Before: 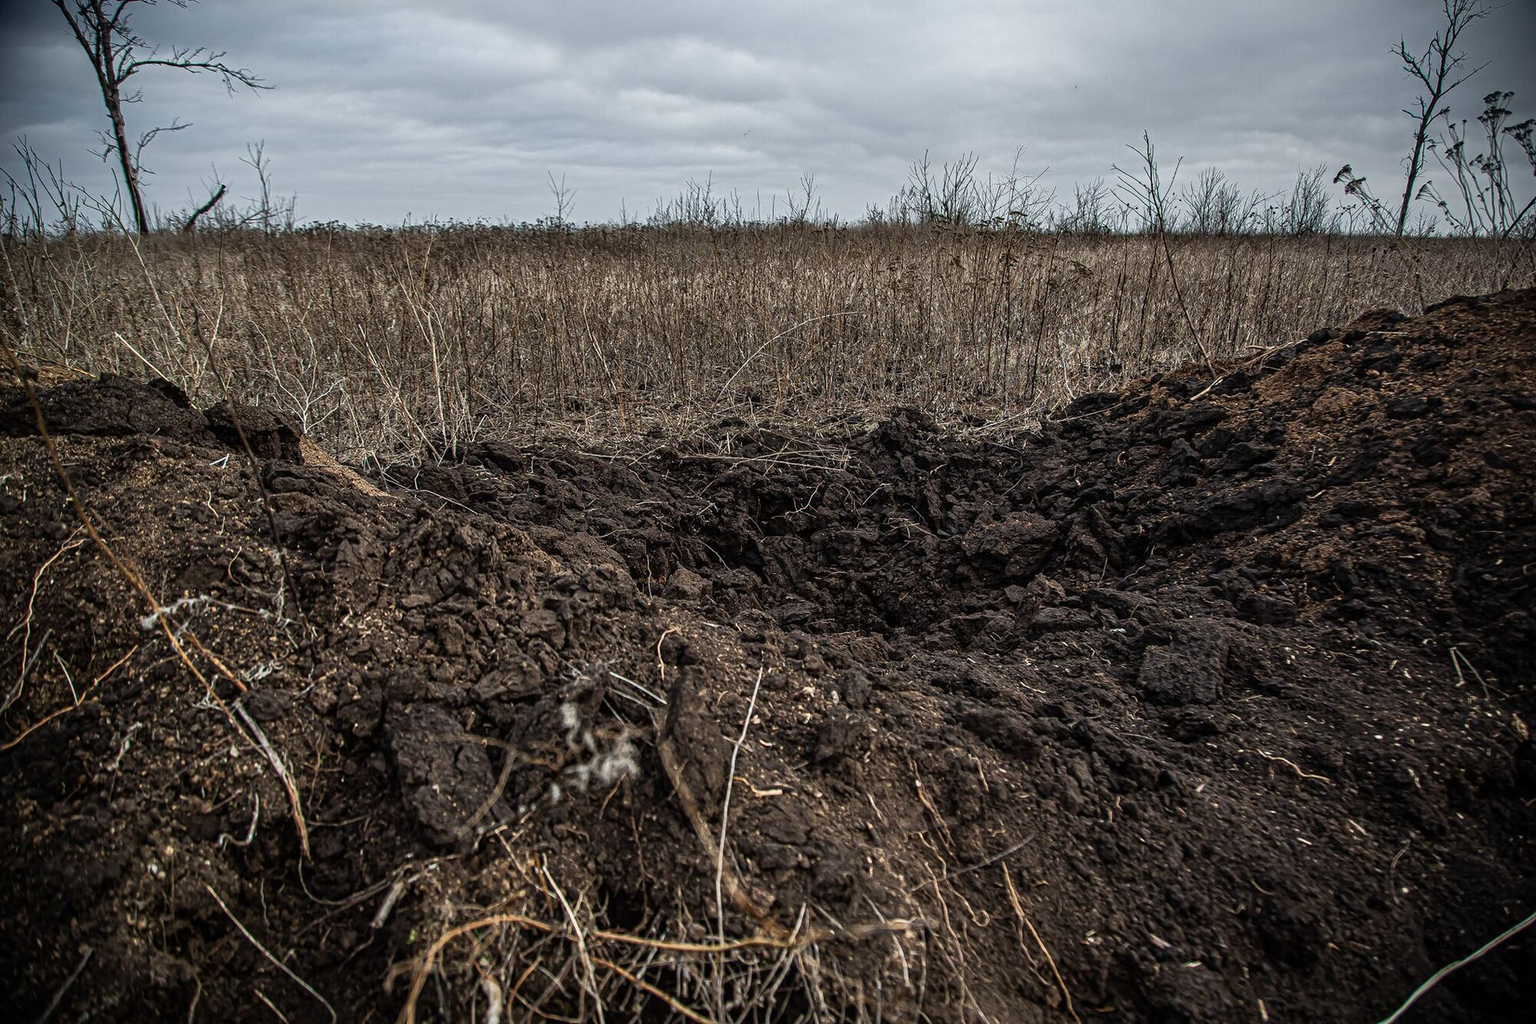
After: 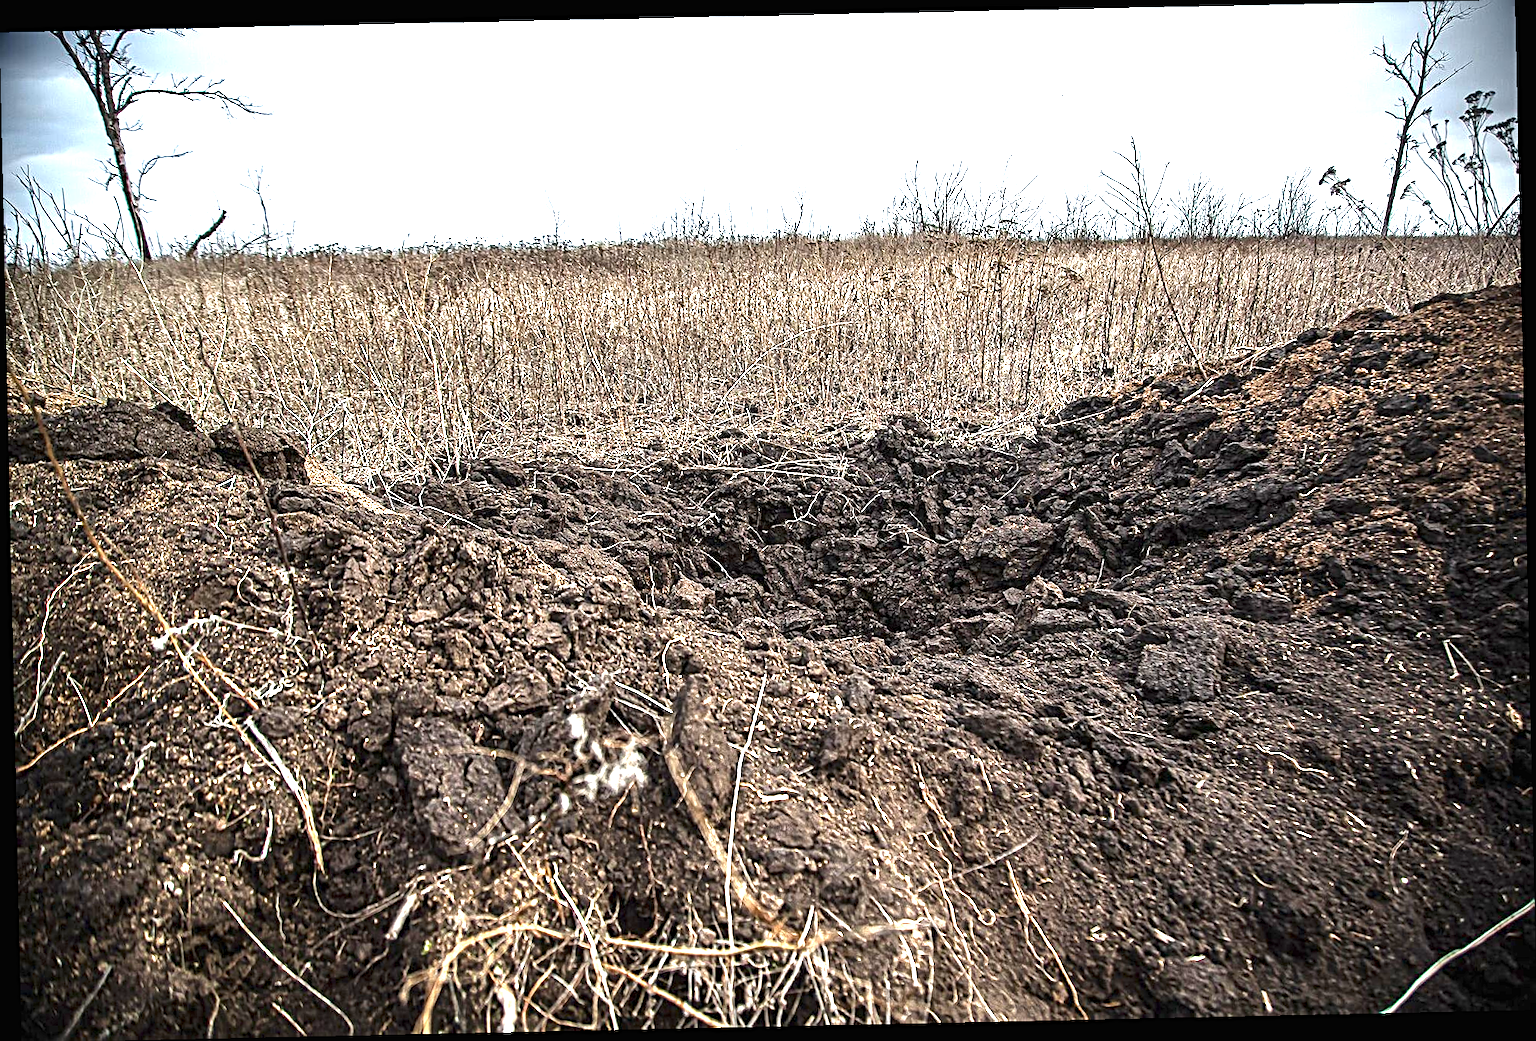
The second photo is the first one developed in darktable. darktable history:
exposure: black level correction 0, exposure 2.138 EV, compensate exposure bias true, compensate highlight preservation false
sharpen: radius 3.119
rotate and perspective: rotation -1.24°, automatic cropping off
